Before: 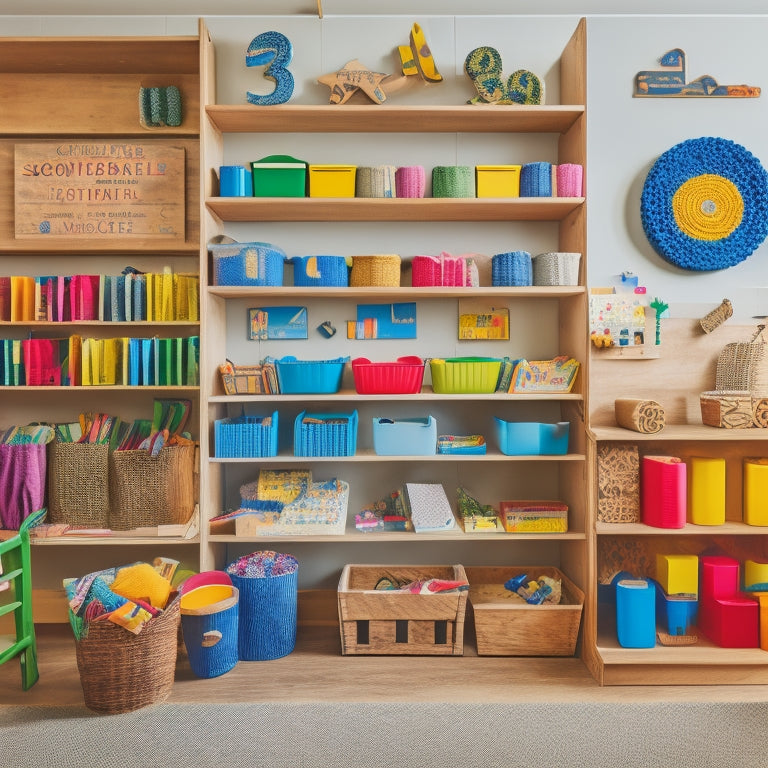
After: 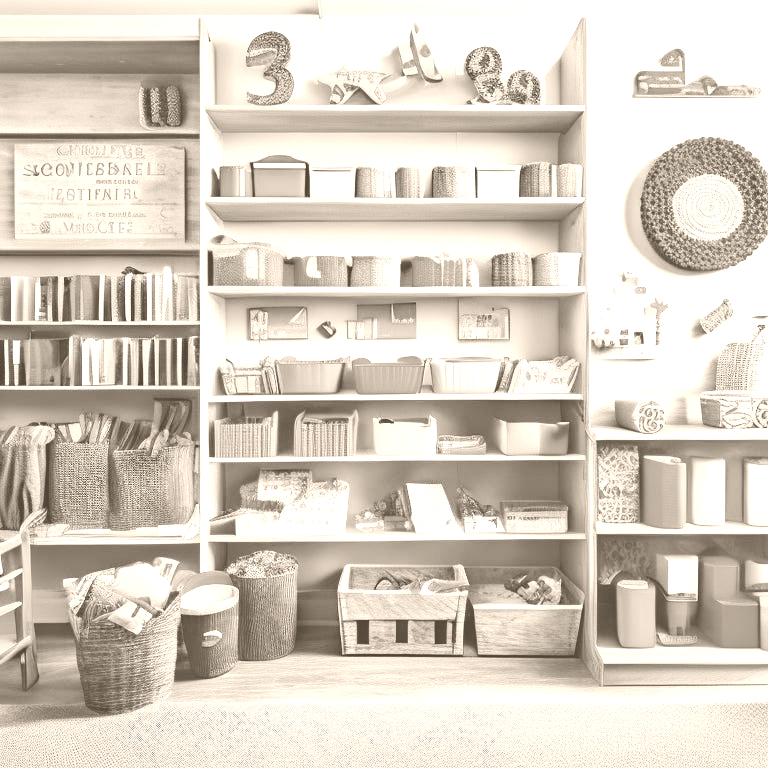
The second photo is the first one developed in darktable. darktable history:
filmic rgb: black relative exposure -5 EV, hardness 2.88, contrast 1.4, highlights saturation mix -30%
colorize: hue 34.49°, saturation 35.33%, source mix 100%, version 1
